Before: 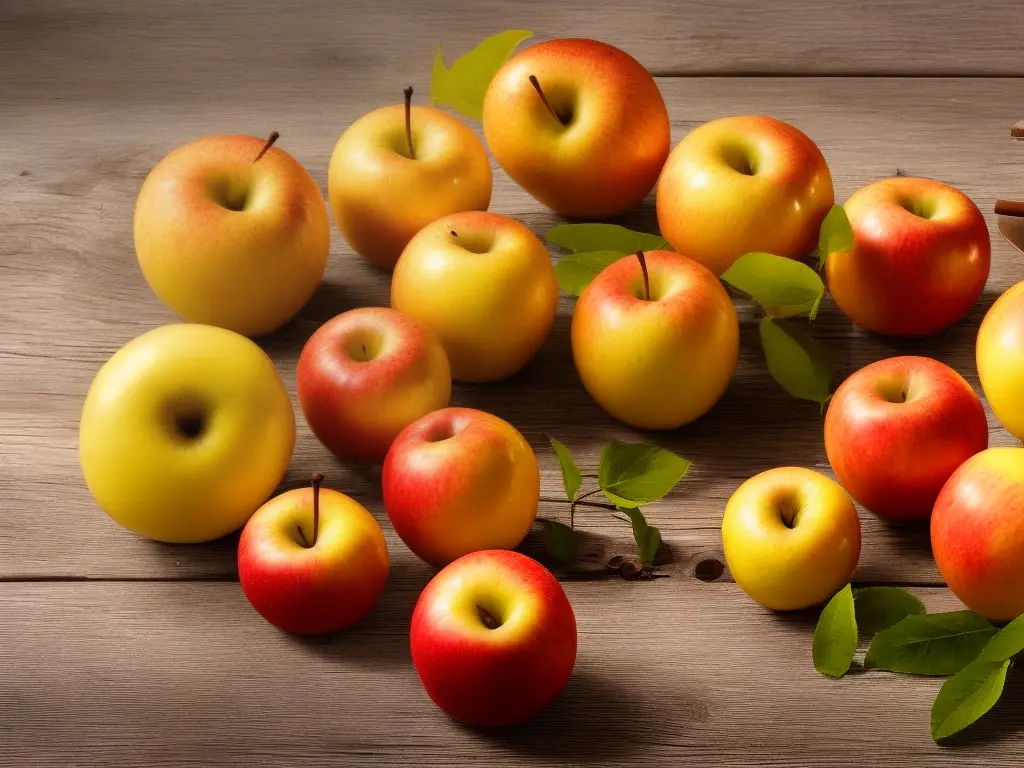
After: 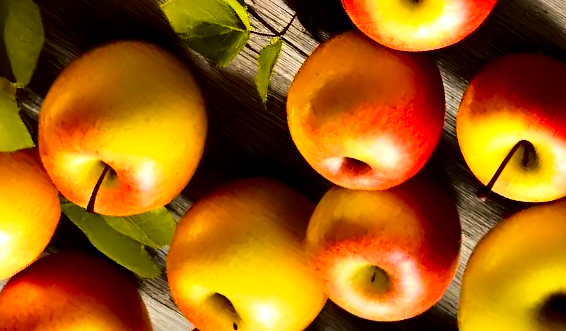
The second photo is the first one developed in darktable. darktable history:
sharpen: radius 3.982
contrast equalizer: octaves 7, y [[0.6 ×6], [0.55 ×6], [0 ×6], [0 ×6], [0 ×6]]
tone curve: curves: ch0 [(0, 0) (0.136, 0.084) (0.346, 0.366) (0.489, 0.559) (0.66, 0.748) (0.849, 0.902) (1, 0.974)]; ch1 [(0, 0) (0.353, 0.344) (0.45, 0.46) (0.498, 0.498) (0.521, 0.512) (0.563, 0.559) (0.592, 0.605) (0.641, 0.673) (1, 1)]; ch2 [(0, 0) (0.333, 0.346) (0.375, 0.375) (0.424, 0.43) (0.476, 0.492) (0.502, 0.502) (0.524, 0.531) (0.579, 0.61) (0.612, 0.644) (0.641, 0.722) (1, 1)], color space Lab, independent channels
crop and rotate: angle 147.2°, left 9.181%, top 15.669%, right 4.363%, bottom 16.905%
